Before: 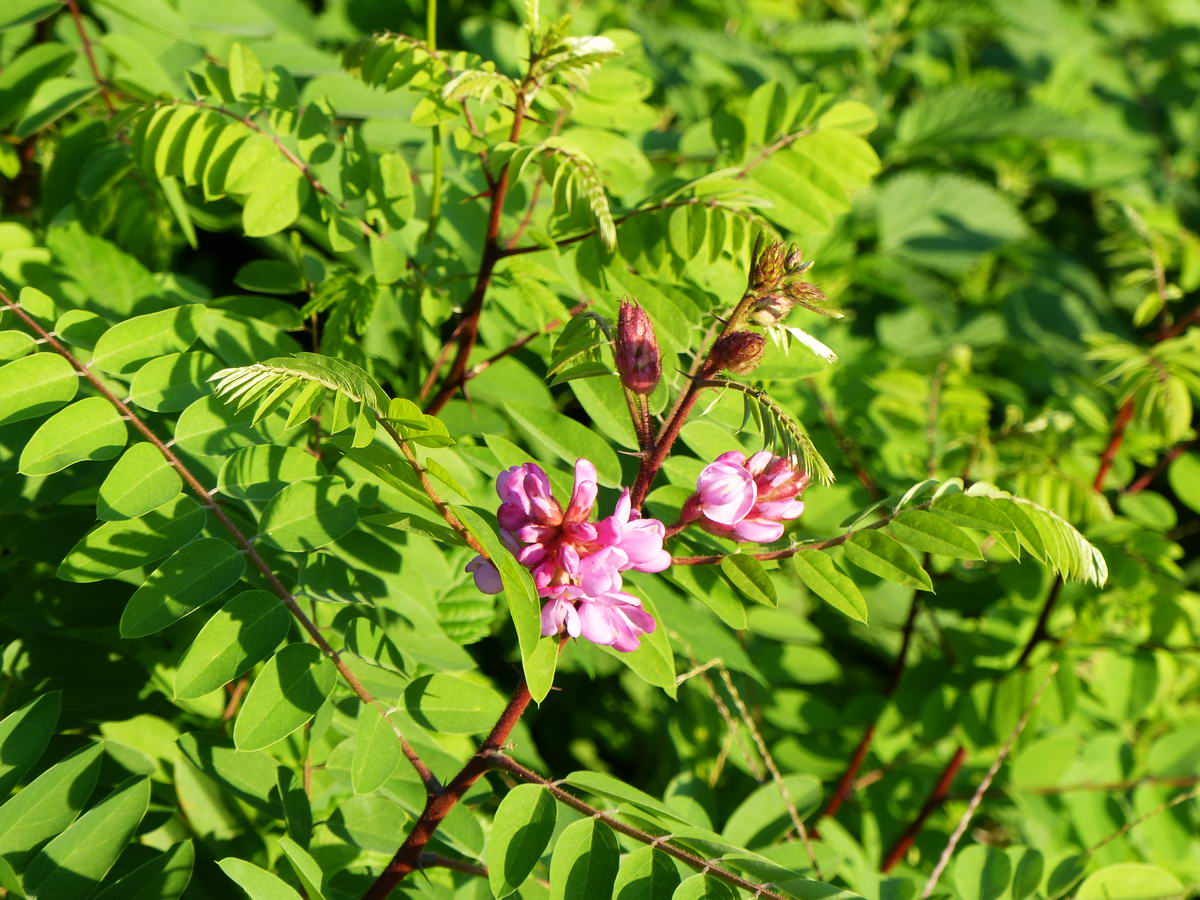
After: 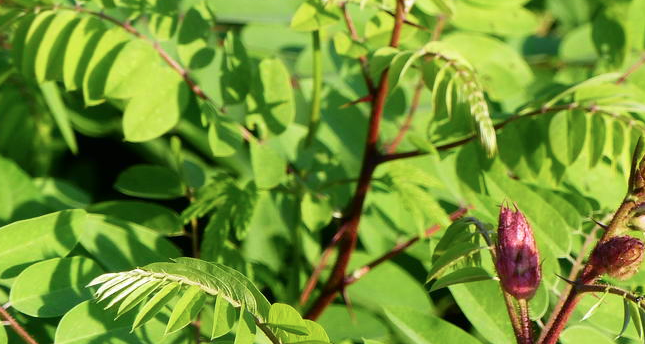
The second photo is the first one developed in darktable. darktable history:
crop: left 10.069%, top 10.559%, right 36.177%, bottom 51.204%
contrast brightness saturation: contrast 0.083, saturation 0.019
color calibration: illuminant as shot in camera, x 0.363, y 0.385, temperature 4548.2 K
